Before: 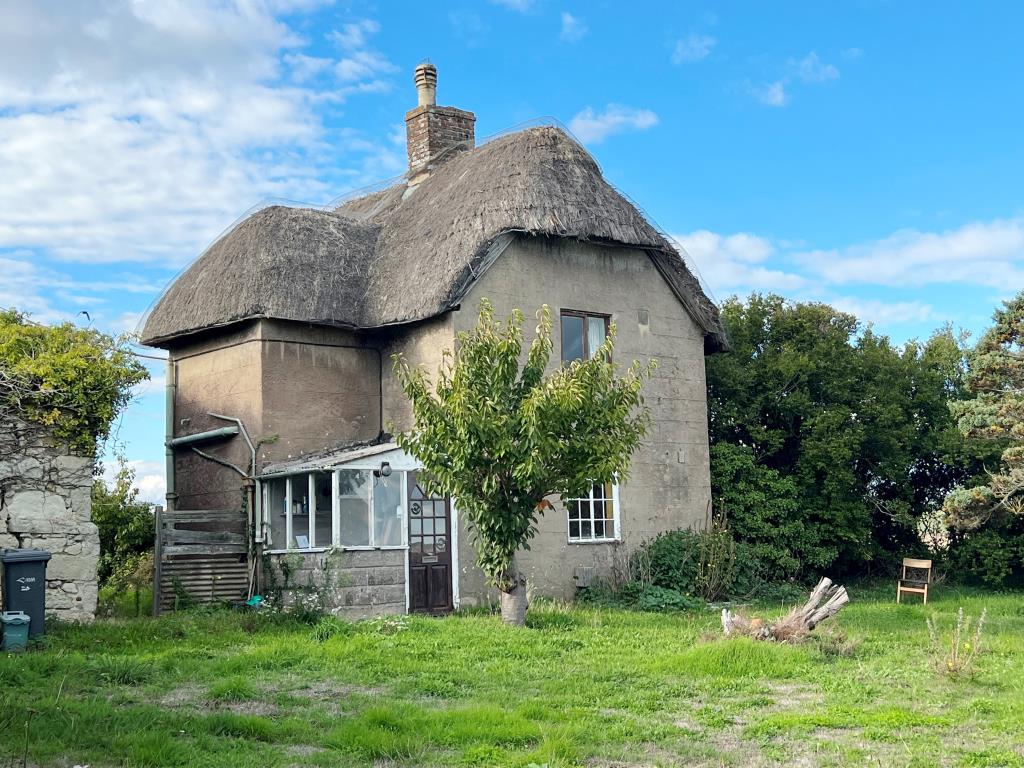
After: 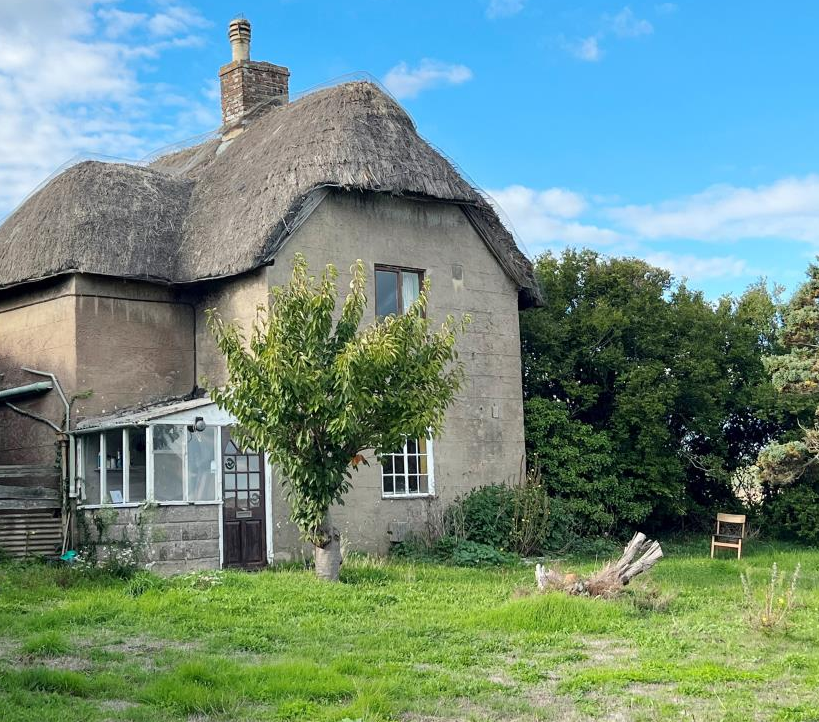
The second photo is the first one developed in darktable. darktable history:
crop and rotate: left 18.194%, top 5.865%, right 1.797%
